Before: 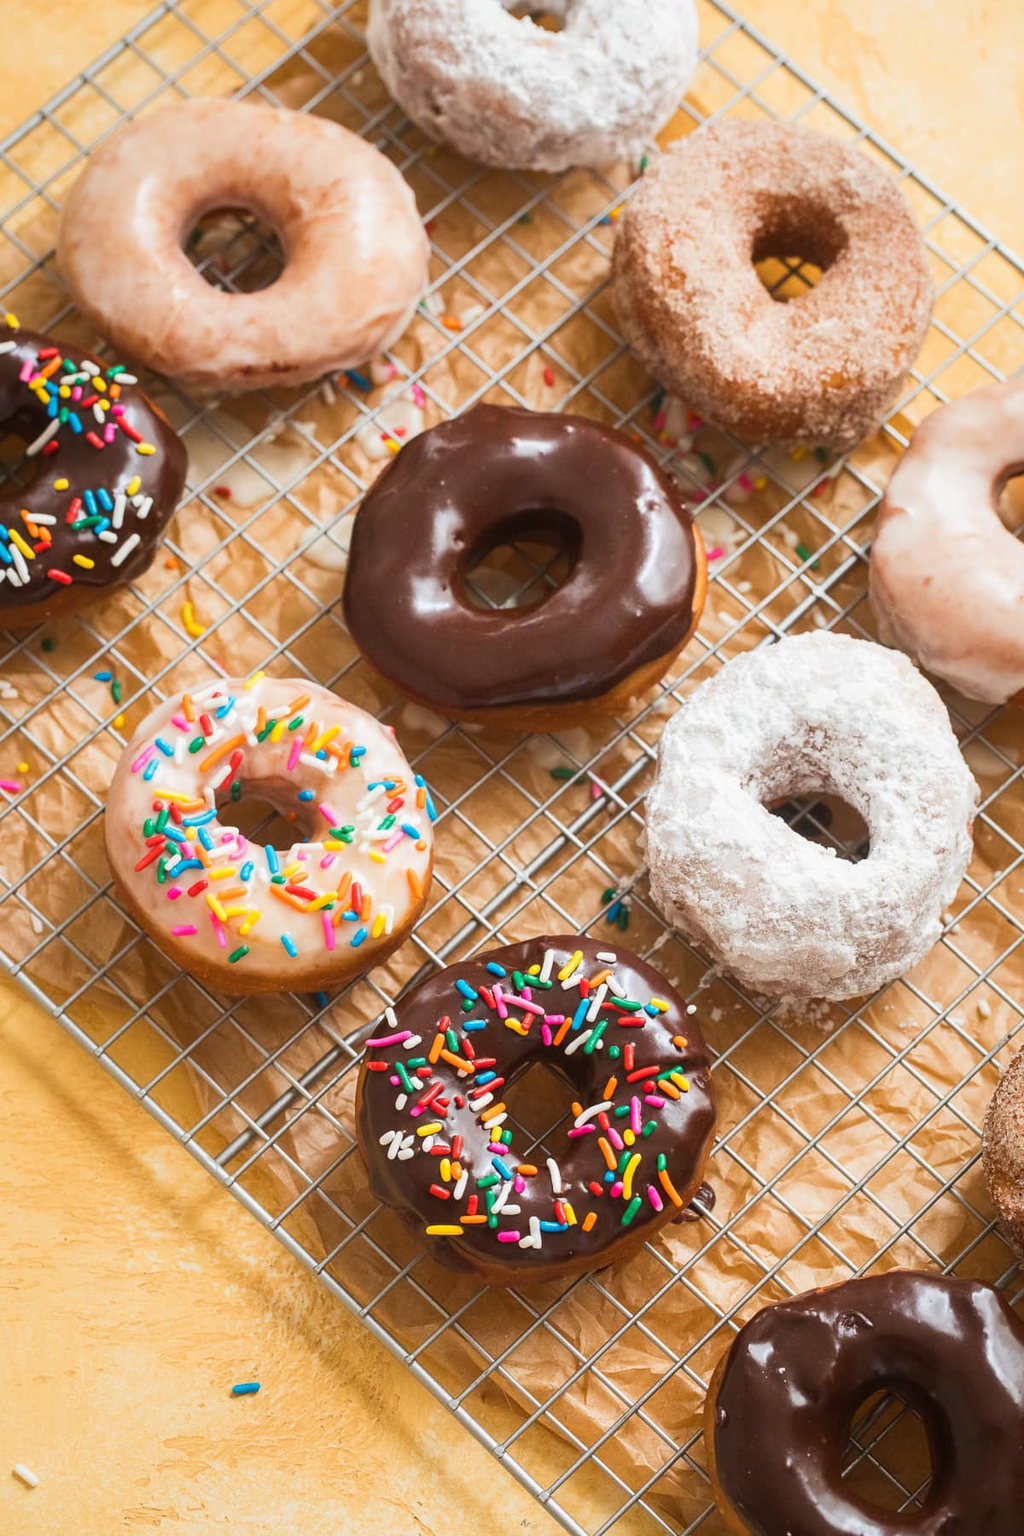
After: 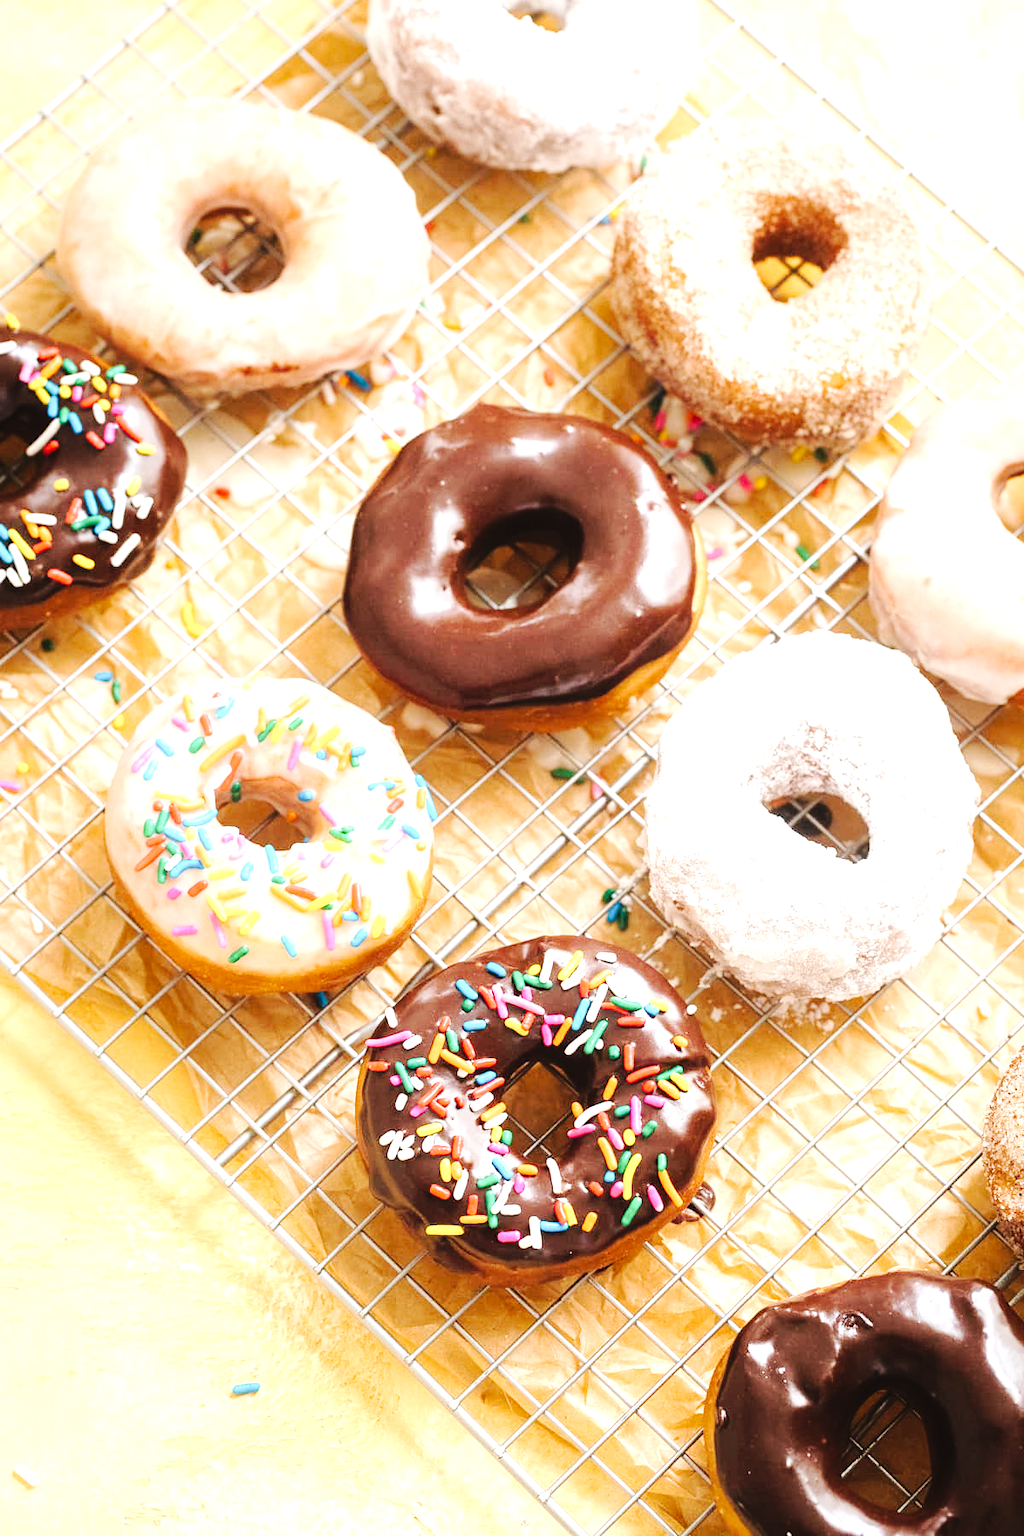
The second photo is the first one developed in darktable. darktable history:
tone equalizer: -8 EV -1.1 EV, -7 EV -1.03 EV, -6 EV -0.837 EV, -5 EV -0.598 EV, -3 EV 0.605 EV, -2 EV 0.859 EV, -1 EV 1 EV, +0 EV 1.07 EV
tone curve: curves: ch0 [(0, 0.026) (0.146, 0.158) (0.272, 0.34) (0.453, 0.627) (0.687, 0.829) (1, 1)], preserve colors none
